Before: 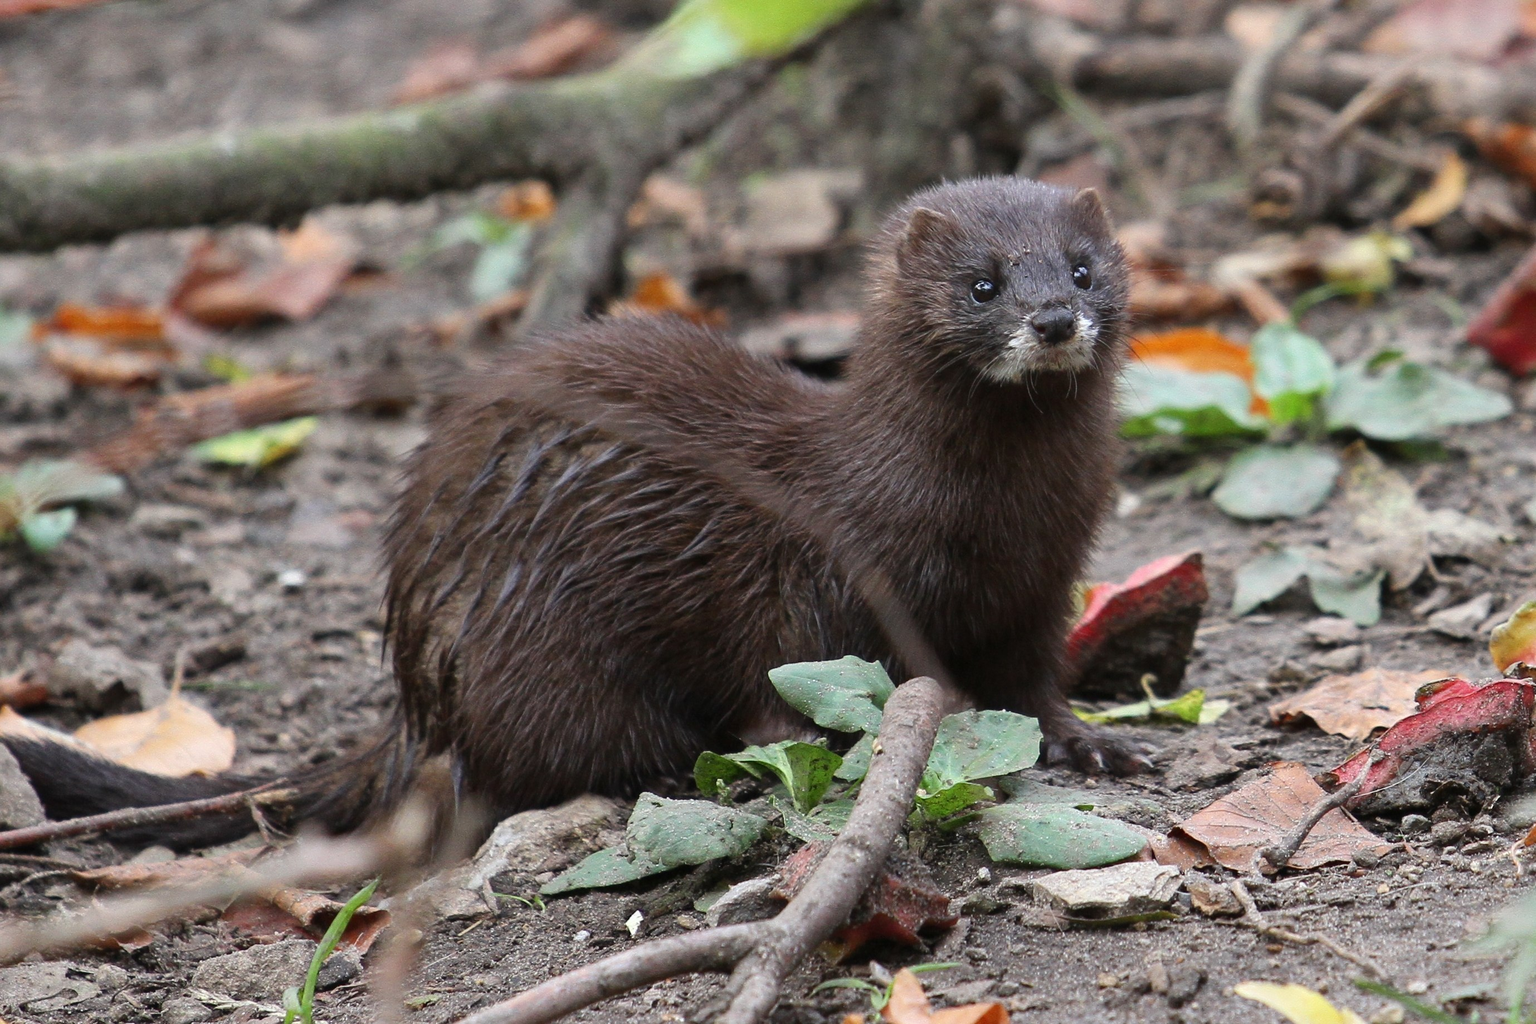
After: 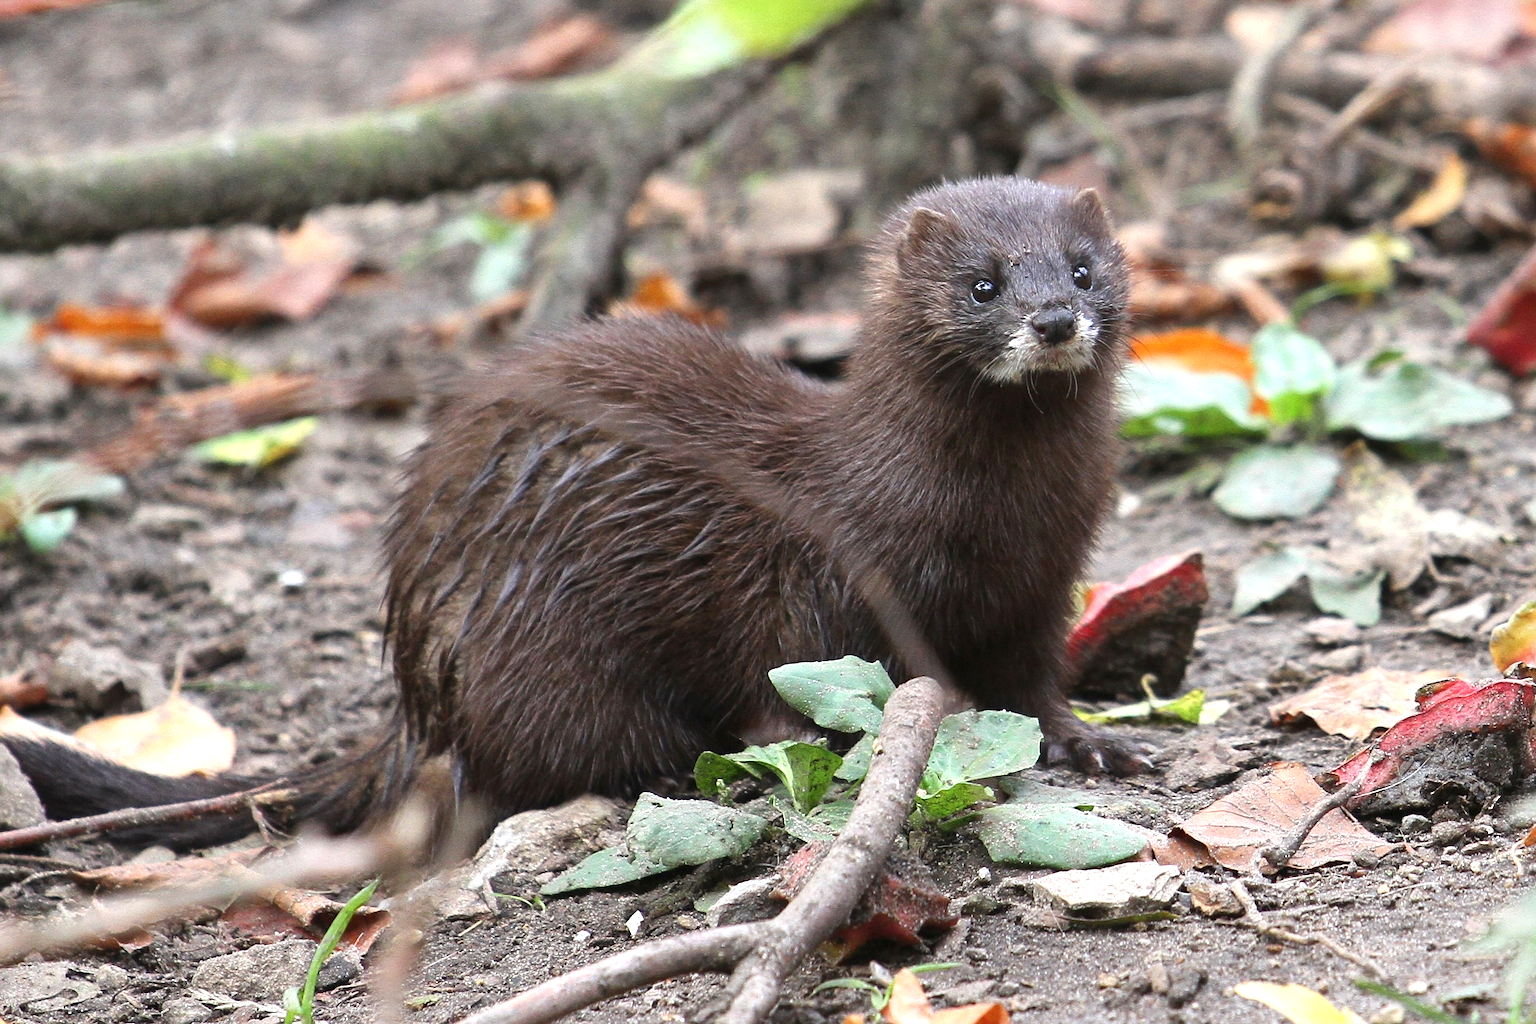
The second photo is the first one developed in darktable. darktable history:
sharpen: amount 0.2
exposure: exposure 0.661 EV, compensate highlight preservation false
